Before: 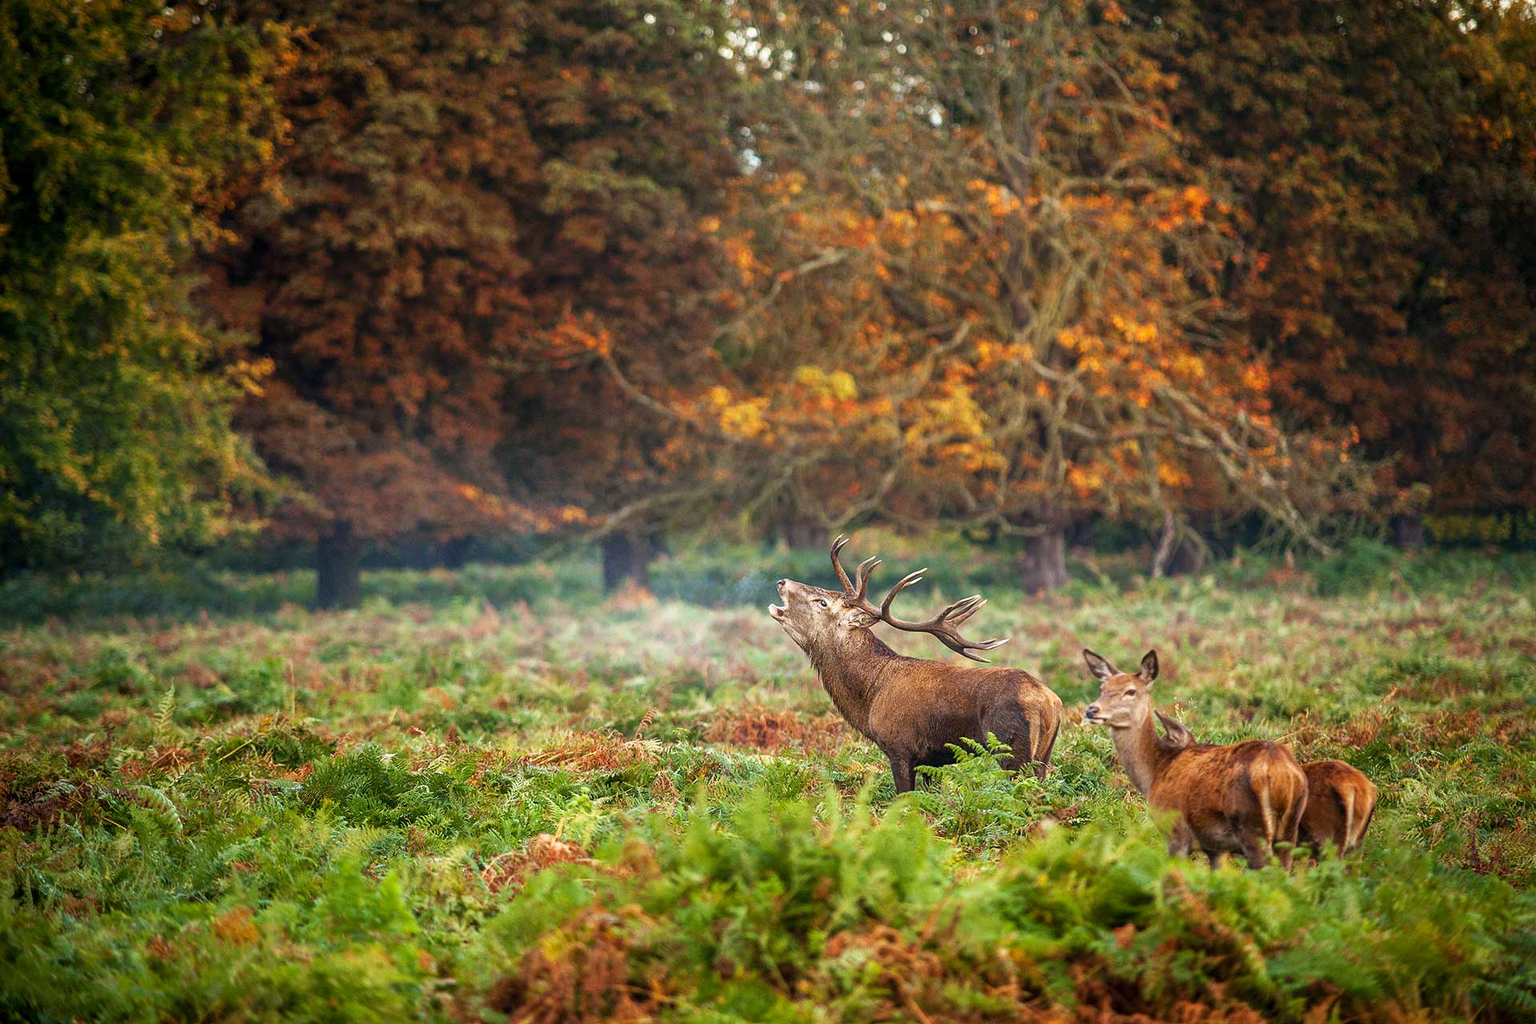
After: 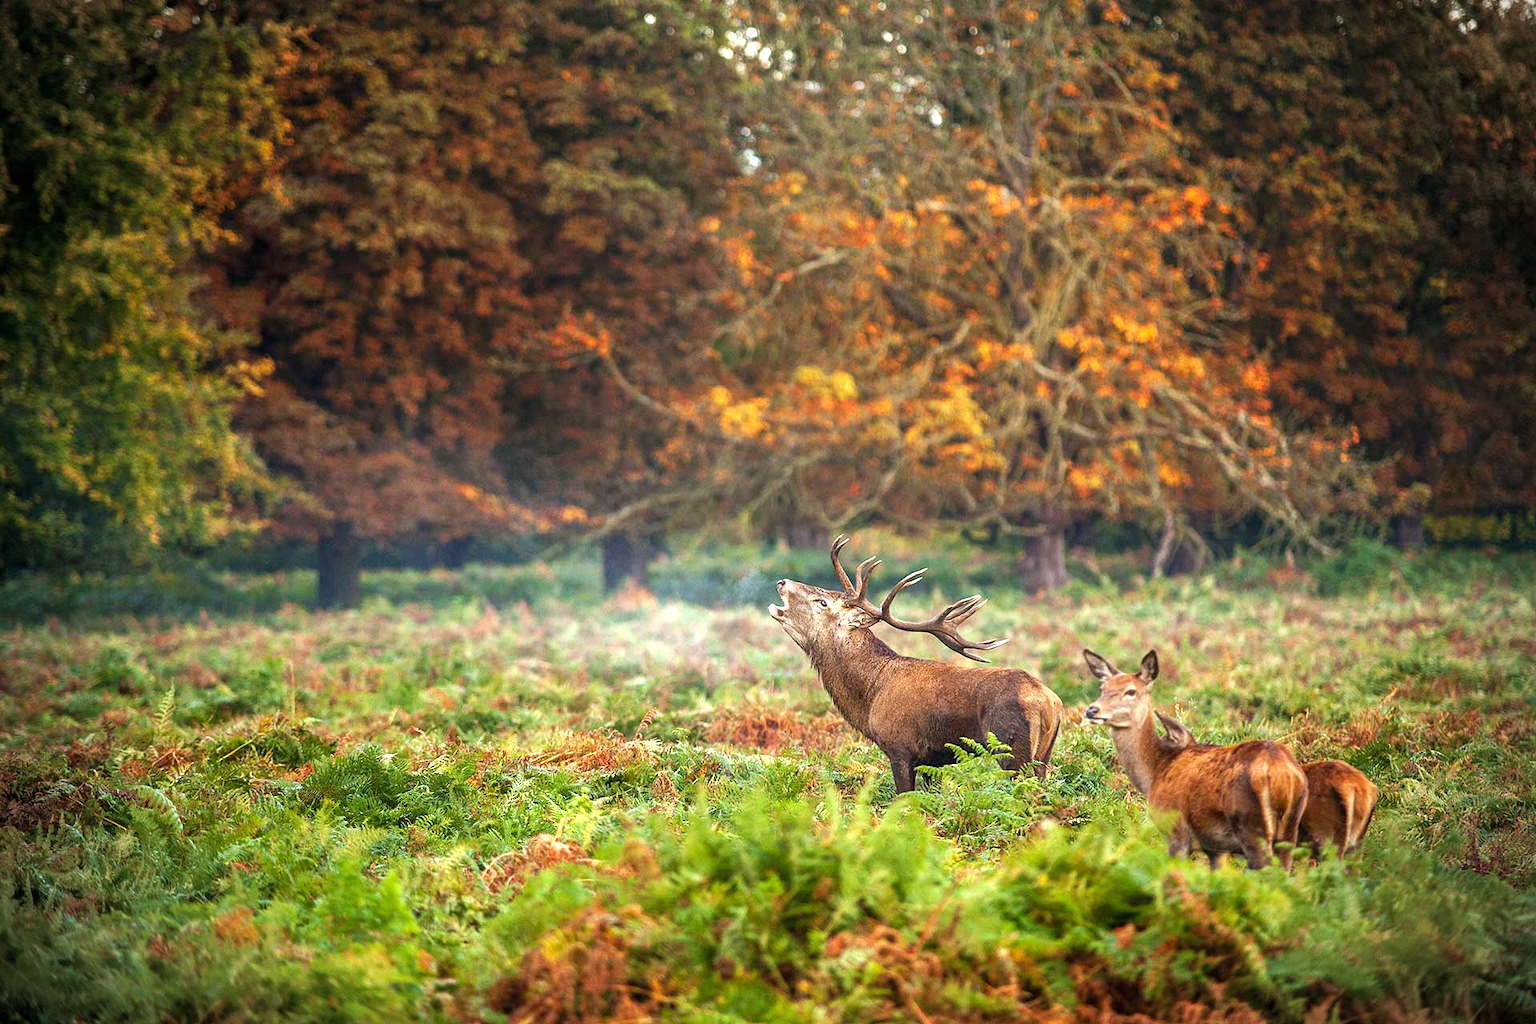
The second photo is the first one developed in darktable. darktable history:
vignetting: fall-off start 88.65%, fall-off radius 42.95%, width/height ratio 1.168
exposure: black level correction 0, exposure 0.499 EV, compensate exposure bias true, compensate highlight preservation false
tone equalizer: edges refinement/feathering 500, mask exposure compensation -1.57 EV, preserve details no
